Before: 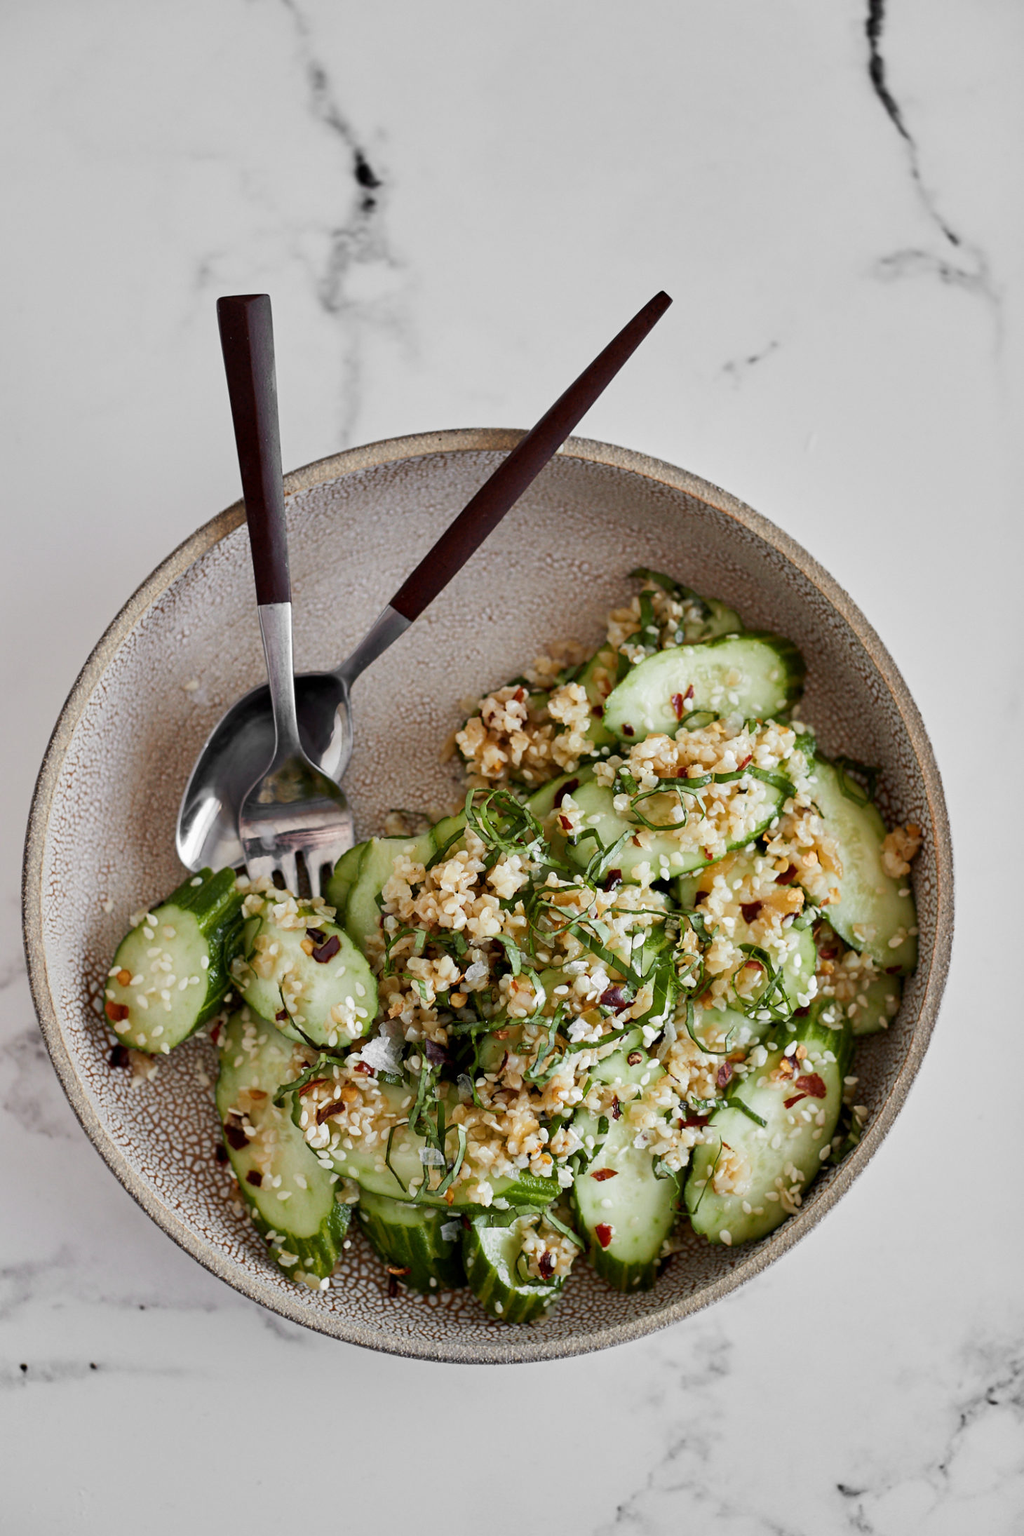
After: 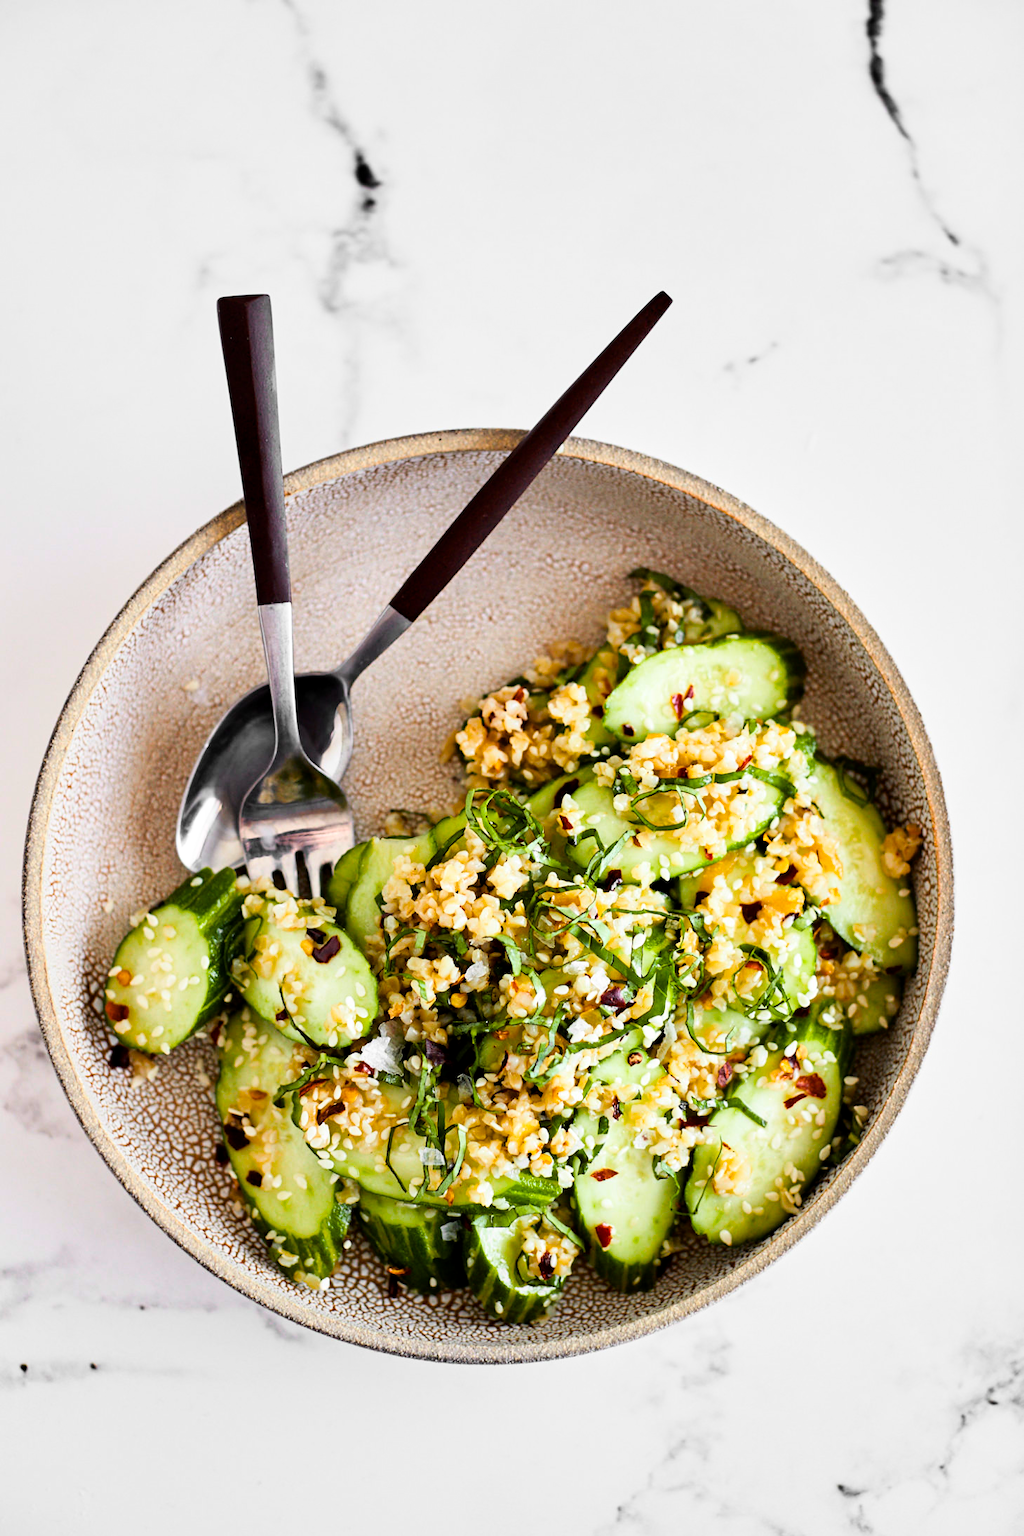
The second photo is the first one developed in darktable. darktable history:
exposure: black level correction 0.001, exposure -0.121 EV, compensate highlight preservation false
base curve: curves: ch0 [(0, 0) (0.008, 0.007) (0.022, 0.029) (0.048, 0.089) (0.092, 0.197) (0.191, 0.399) (0.275, 0.534) (0.357, 0.65) (0.477, 0.78) (0.542, 0.833) (0.799, 0.973) (1, 1)]
color balance rgb: perceptual saturation grading › global saturation 31.082%, perceptual brilliance grading › highlights 4.814%, perceptual brilliance grading › shadows -9.989%, global vibrance 20%
